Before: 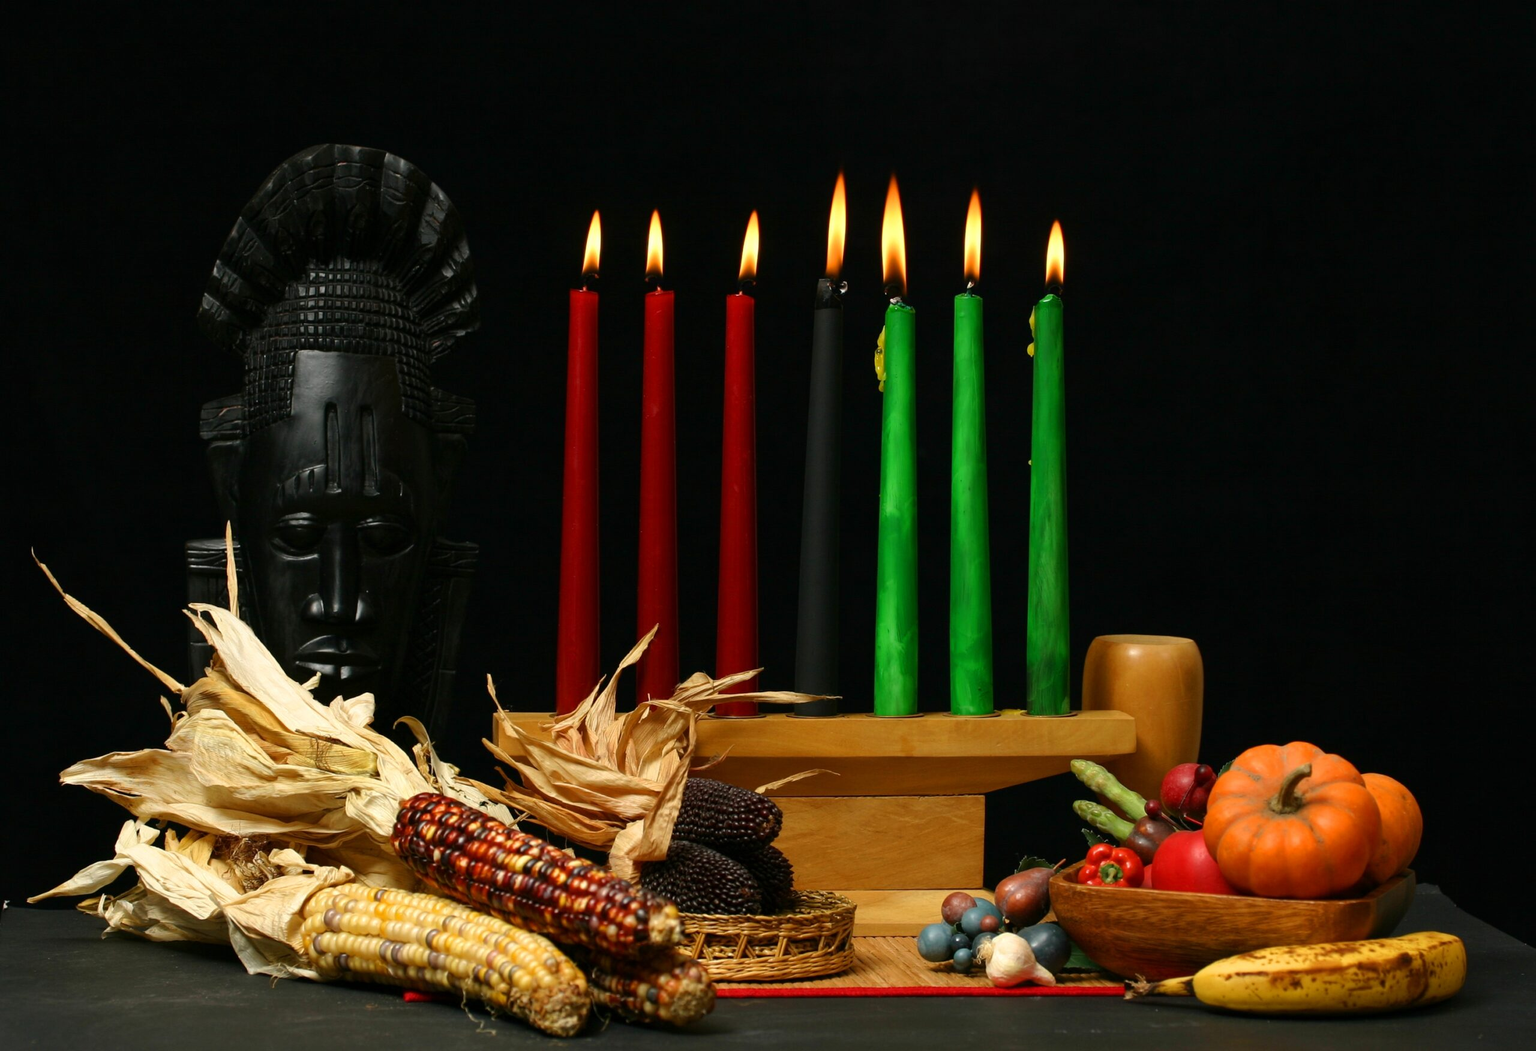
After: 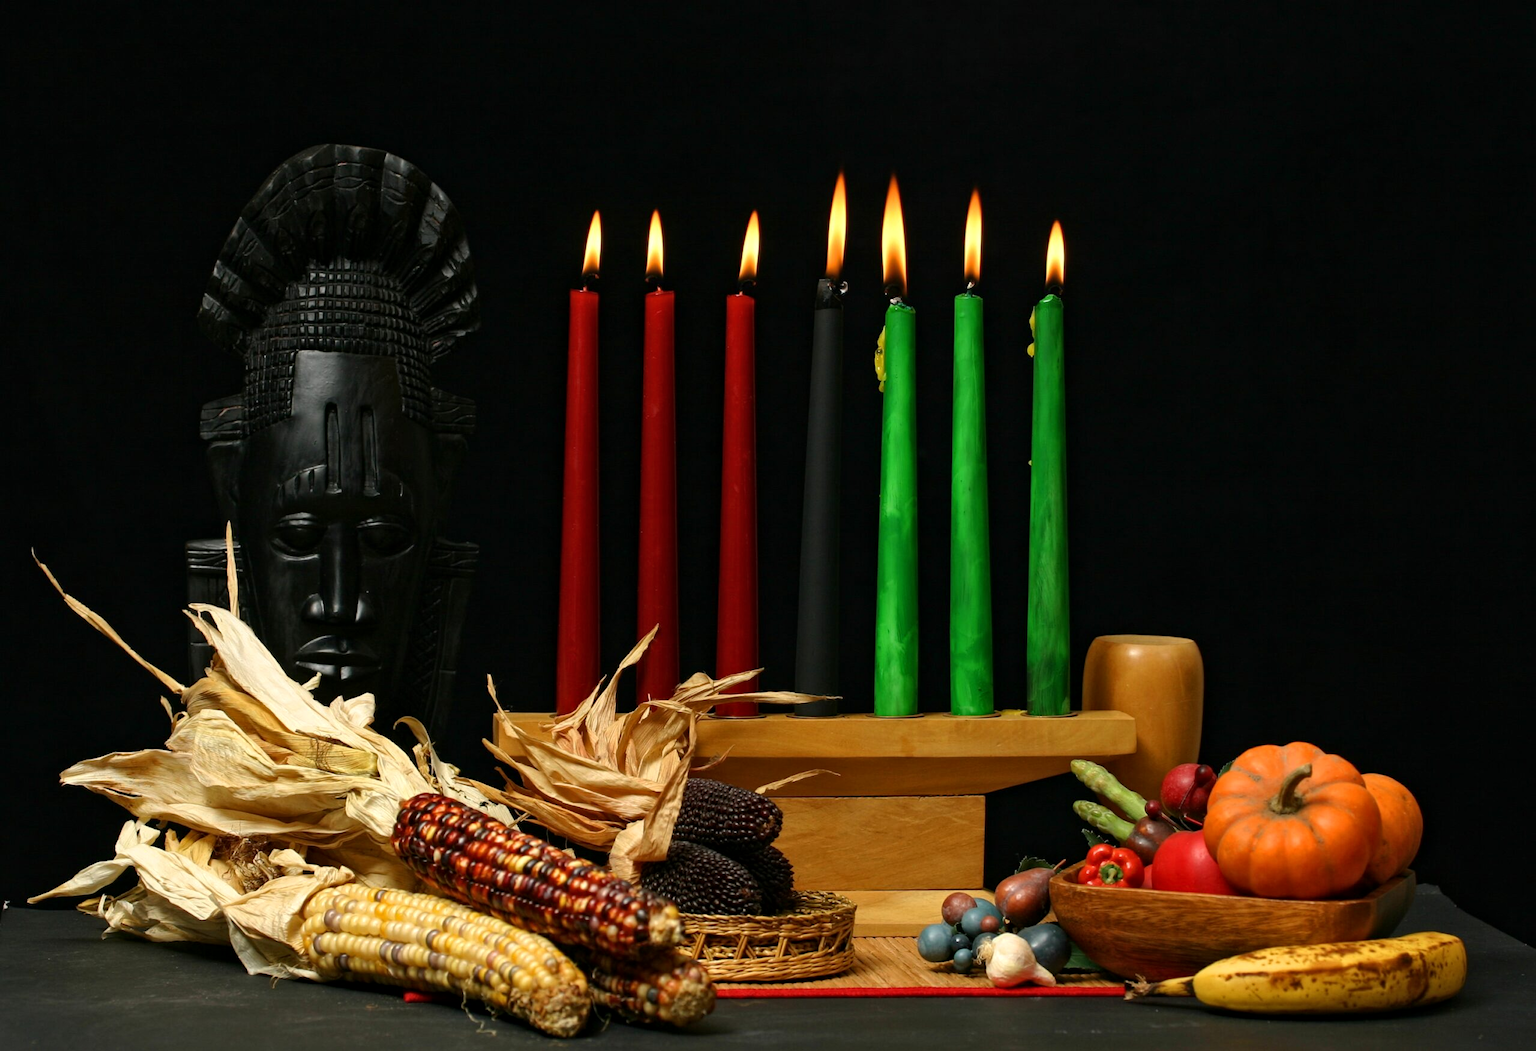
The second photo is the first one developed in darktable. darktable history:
local contrast: mode bilateral grid, contrast 28, coarseness 16, detail 116%, midtone range 0.2
